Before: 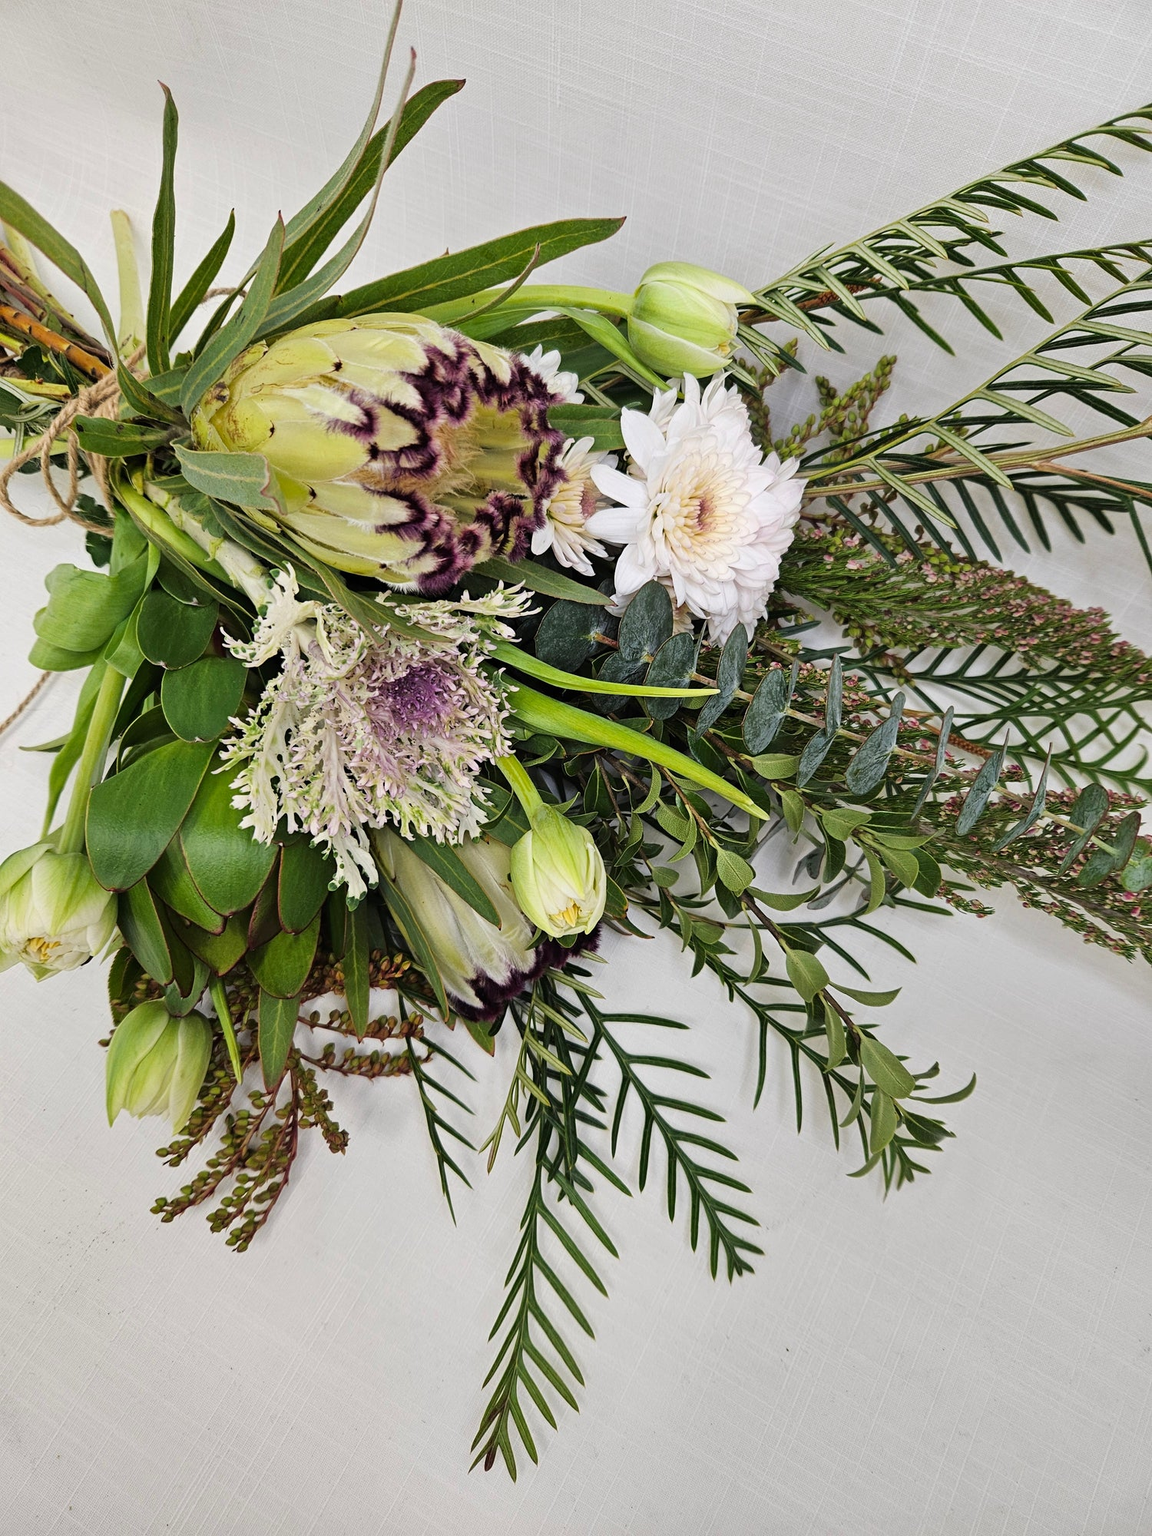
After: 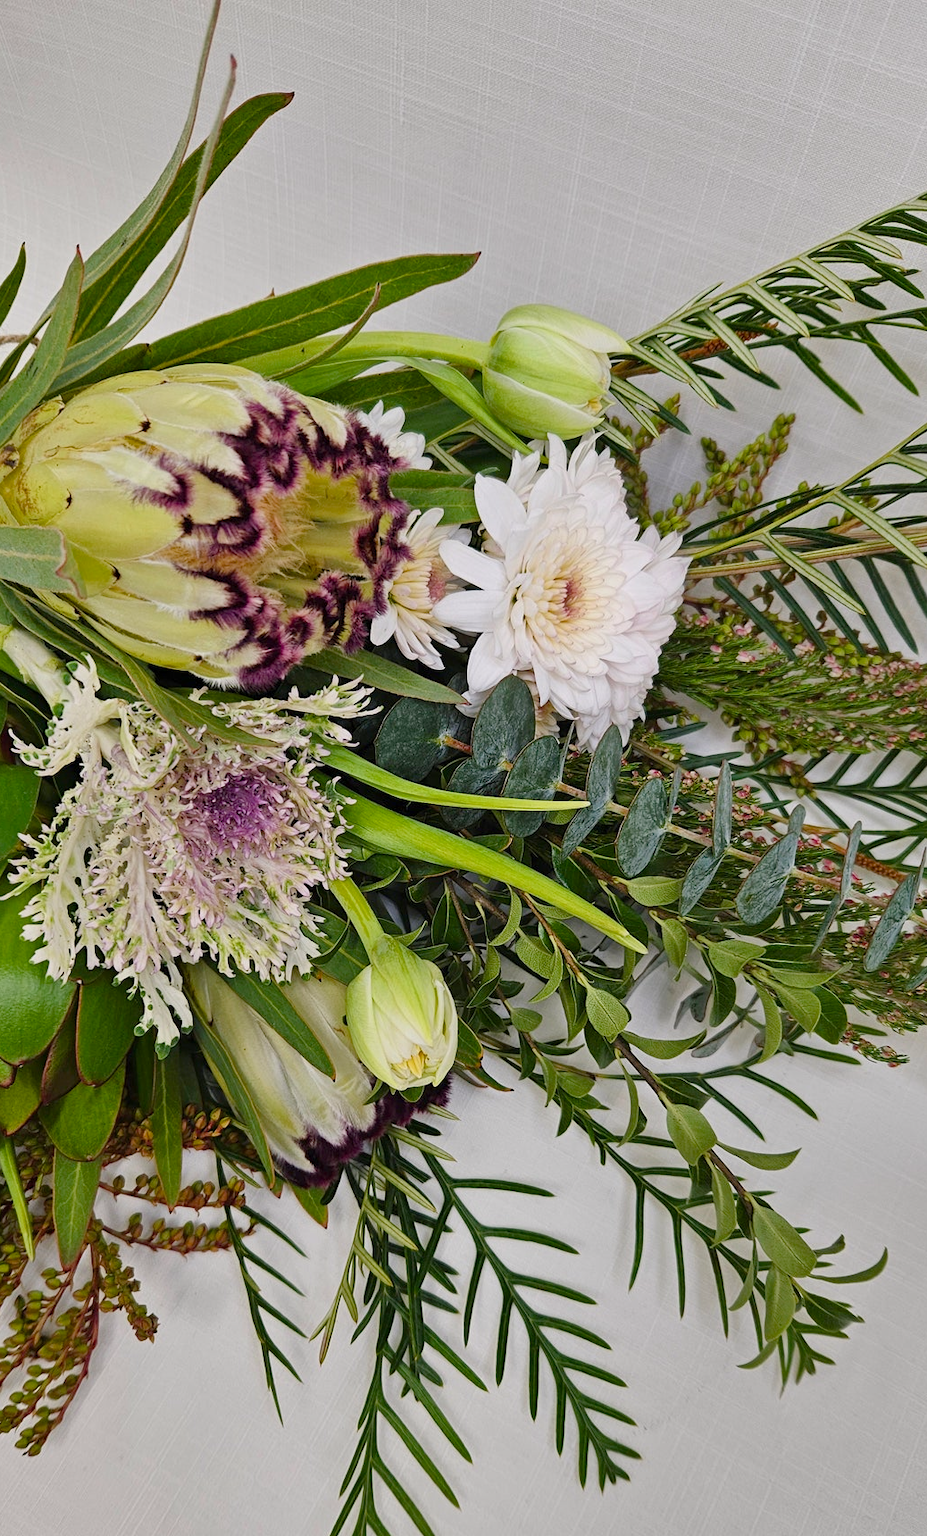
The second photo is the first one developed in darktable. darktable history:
shadows and highlights: shadows 49, highlights -41, soften with gaussian
crop: left 18.479%, right 12.2%, bottom 13.971%
color balance rgb: shadows lift › chroma 1%, shadows lift › hue 113°, highlights gain › chroma 0.2%, highlights gain › hue 333°, perceptual saturation grading › global saturation 20%, perceptual saturation grading › highlights -25%, perceptual saturation grading › shadows 25%, contrast -10%
